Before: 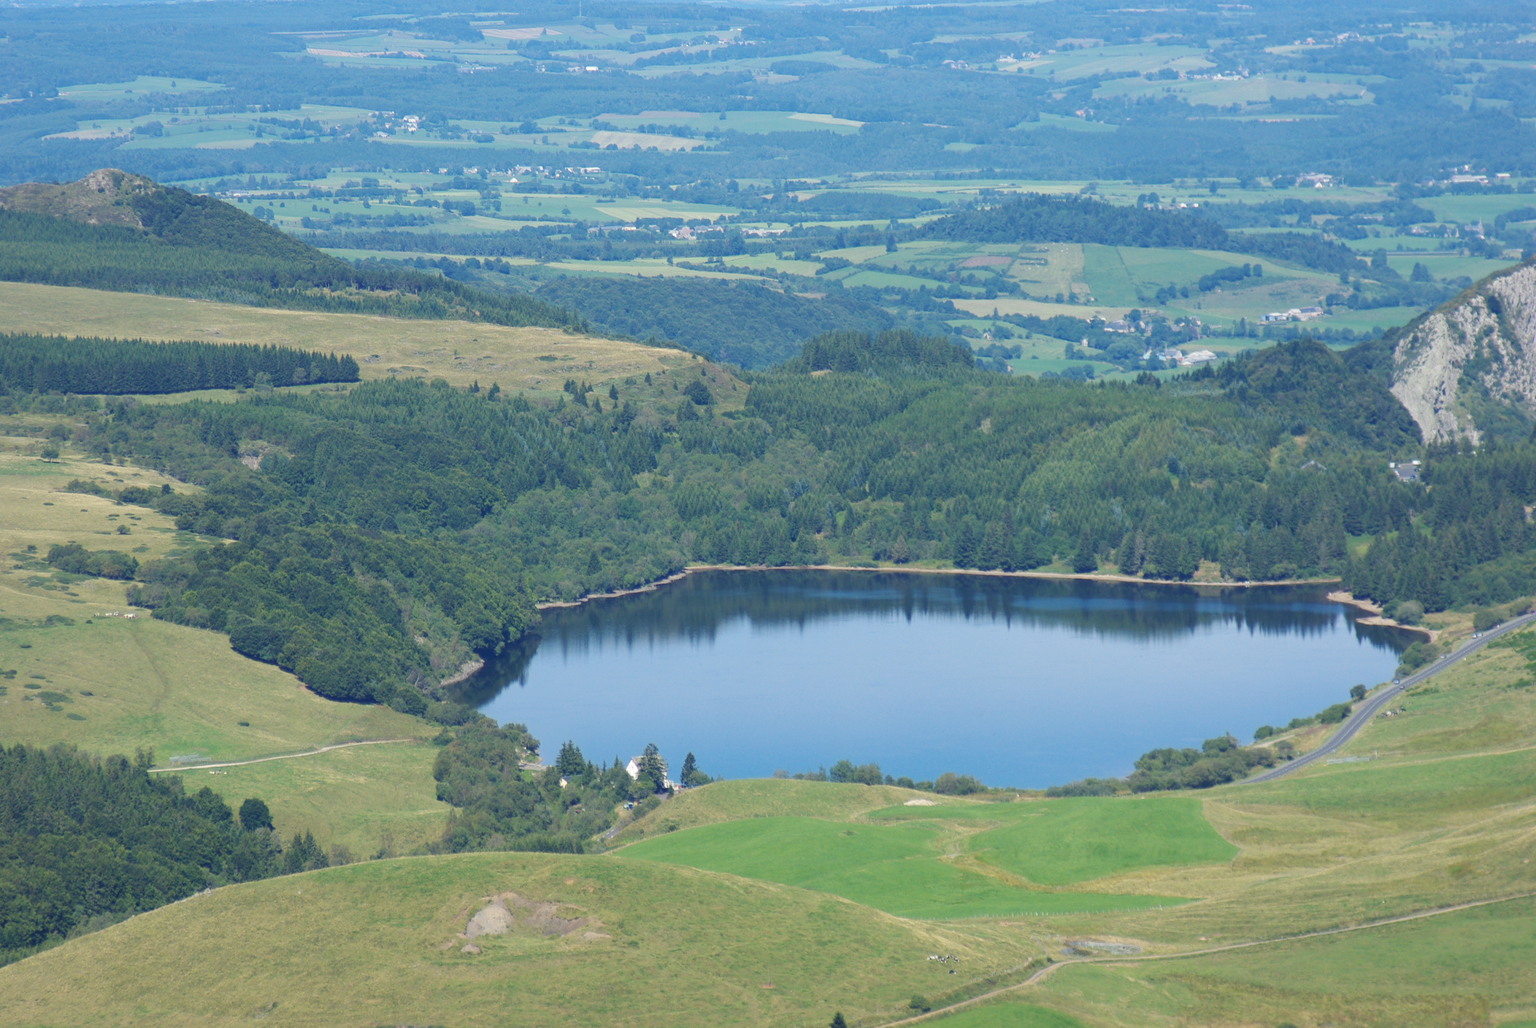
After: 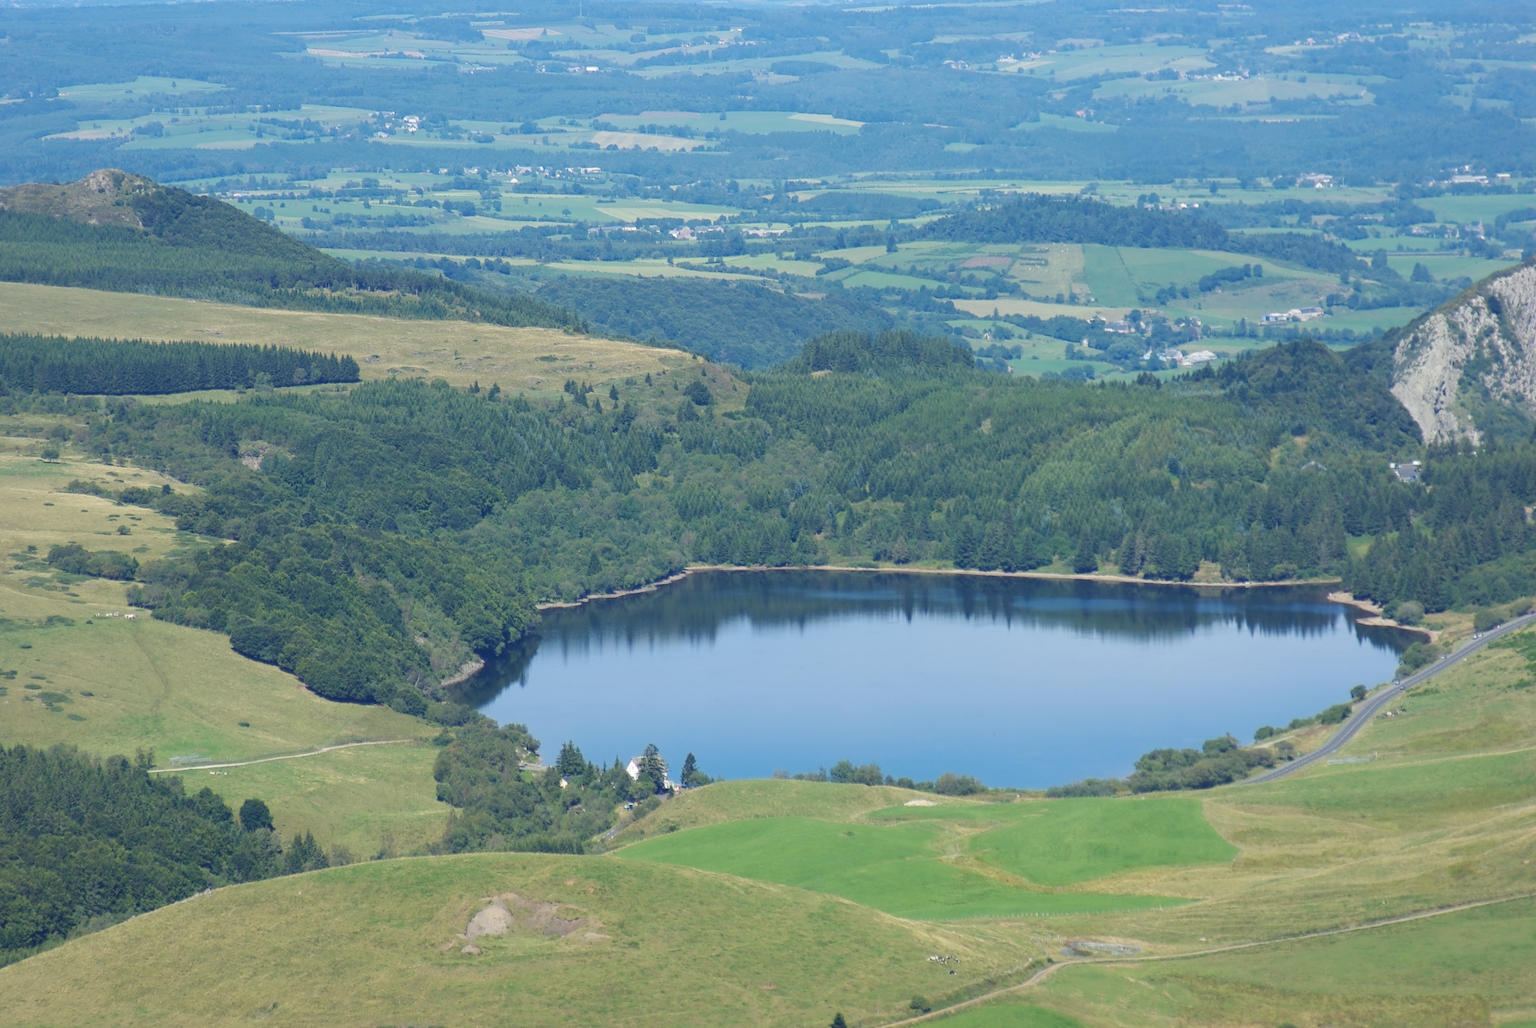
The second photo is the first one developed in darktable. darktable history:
contrast equalizer: octaves 7, y [[0.5 ×4, 0.524, 0.59], [0.5 ×6], [0.5 ×6], [0, 0, 0, 0.01, 0.045, 0.012], [0, 0, 0, 0.044, 0.195, 0.131]]
